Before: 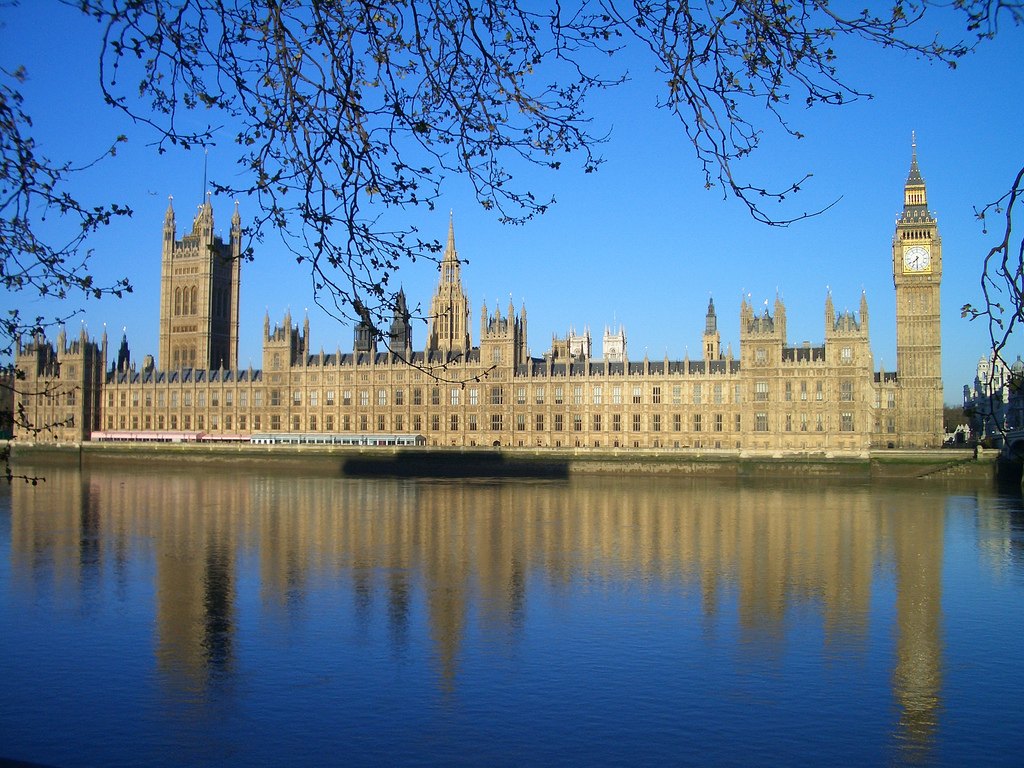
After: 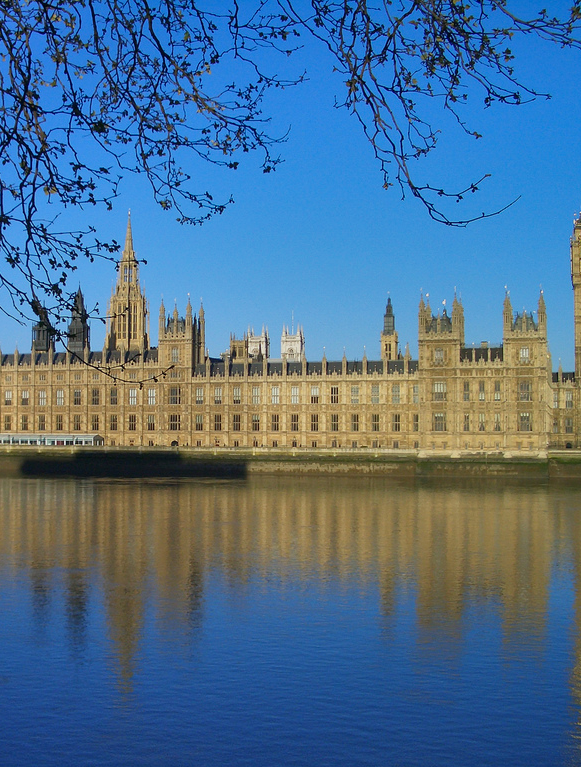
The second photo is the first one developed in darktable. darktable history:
shadows and highlights: shadows 82.11, white point adjustment -9.04, highlights -61.28, soften with gaussian
crop: left 31.492%, top 0.015%, right 11.734%
